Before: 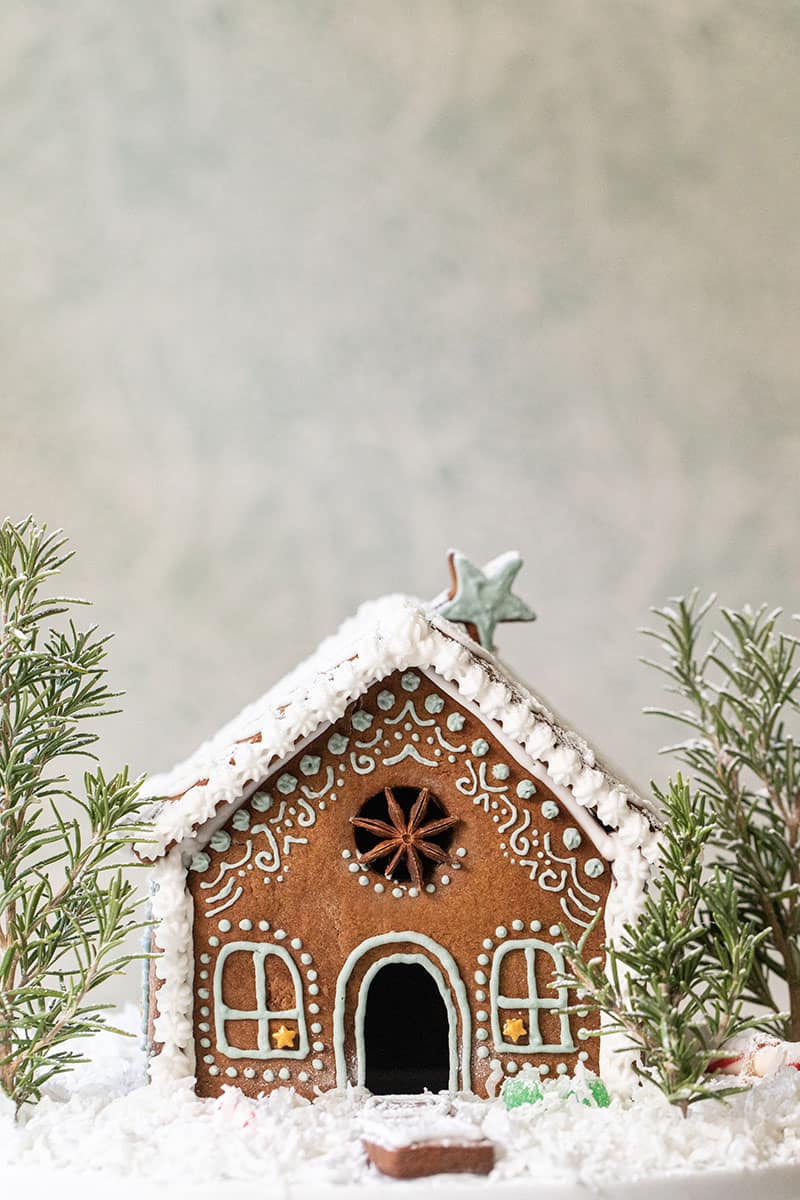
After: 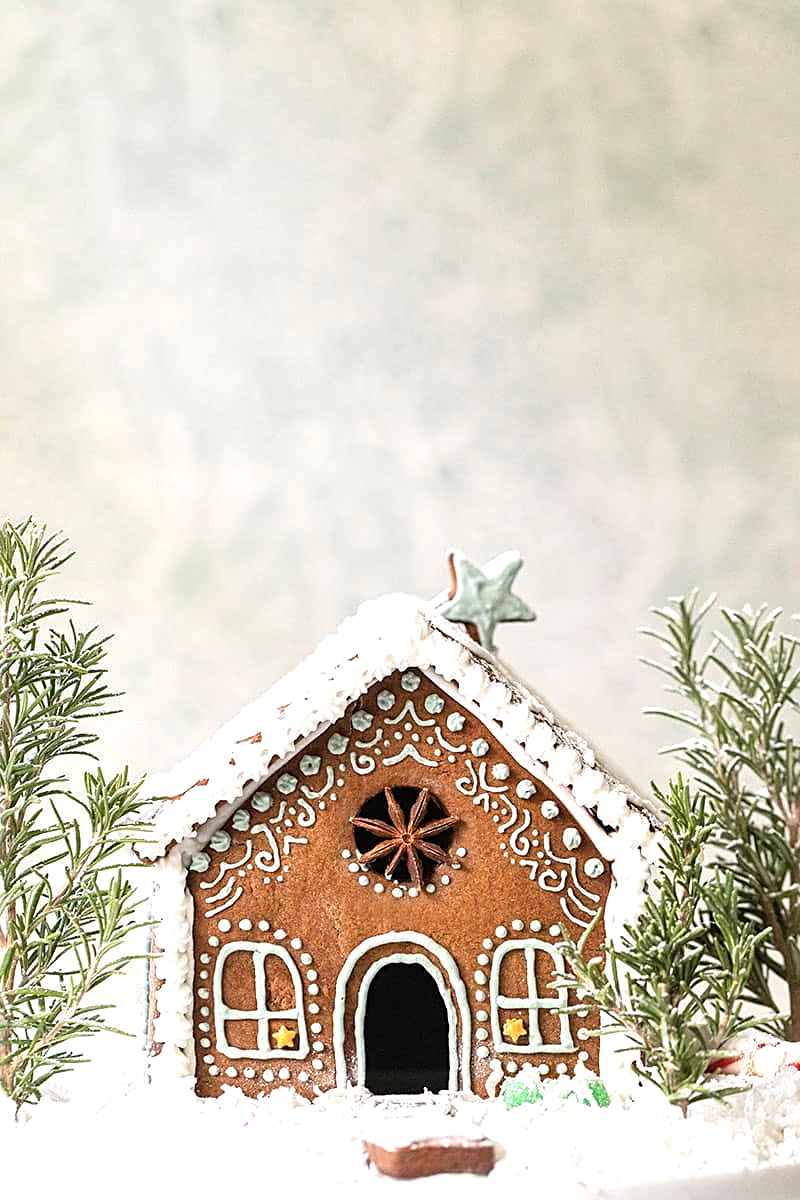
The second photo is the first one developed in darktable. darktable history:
exposure: exposure 0.571 EV, compensate highlight preservation false
sharpen: on, module defaults
